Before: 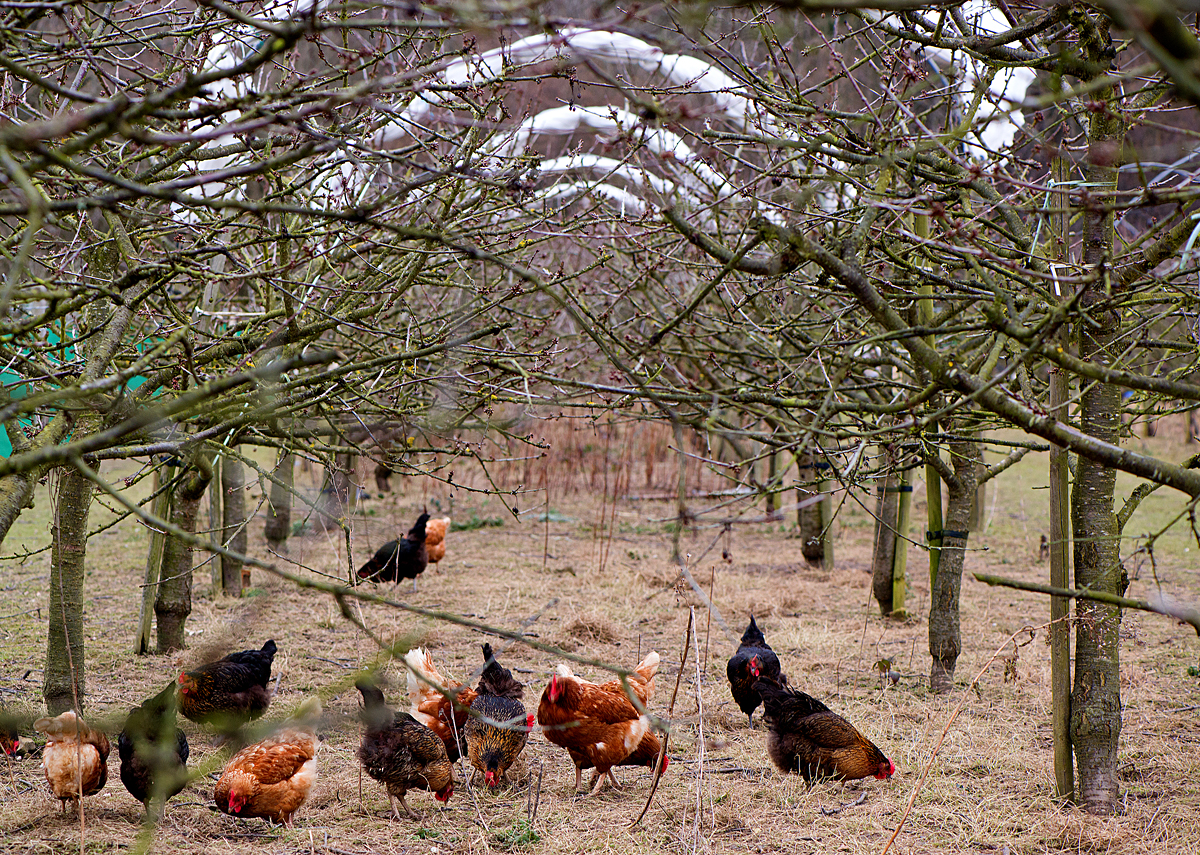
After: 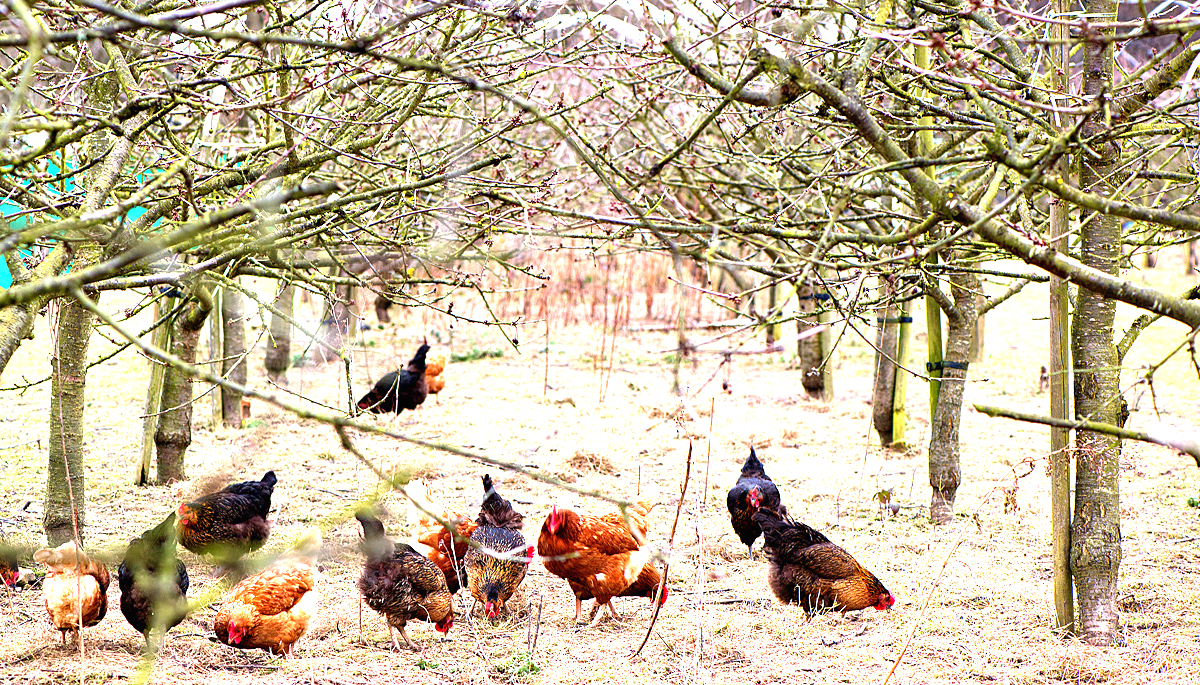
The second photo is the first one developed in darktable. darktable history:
crop and rotate: top 19.827%
exposure: black level correction 0, exposure 1.994 EV, compensate exposure bias true, compensate highlight preservation false
